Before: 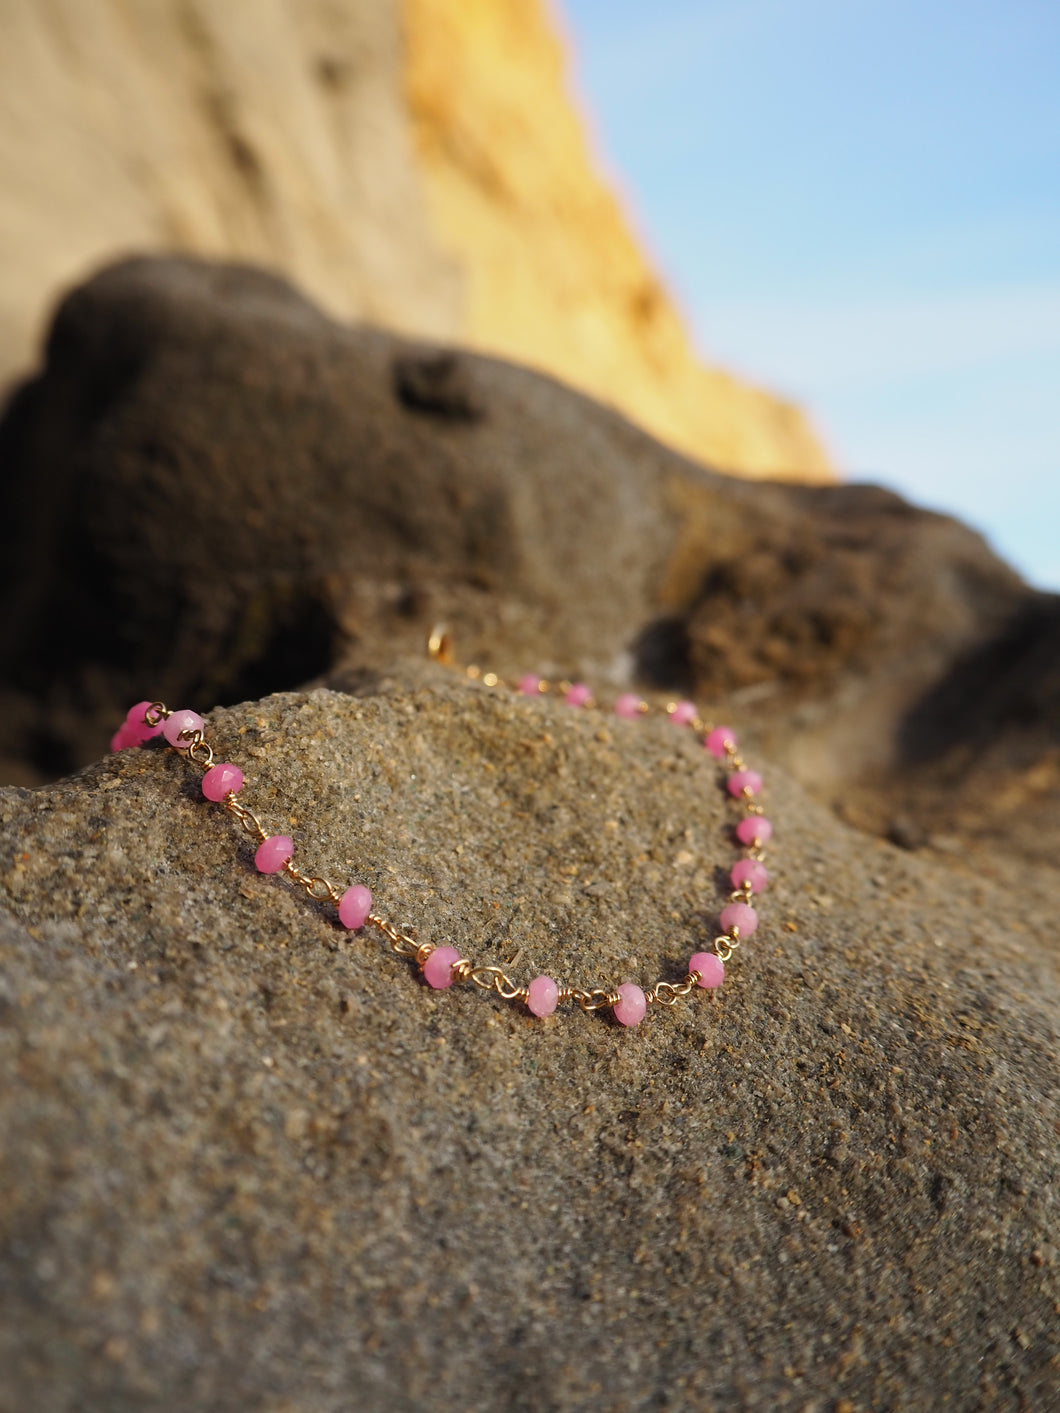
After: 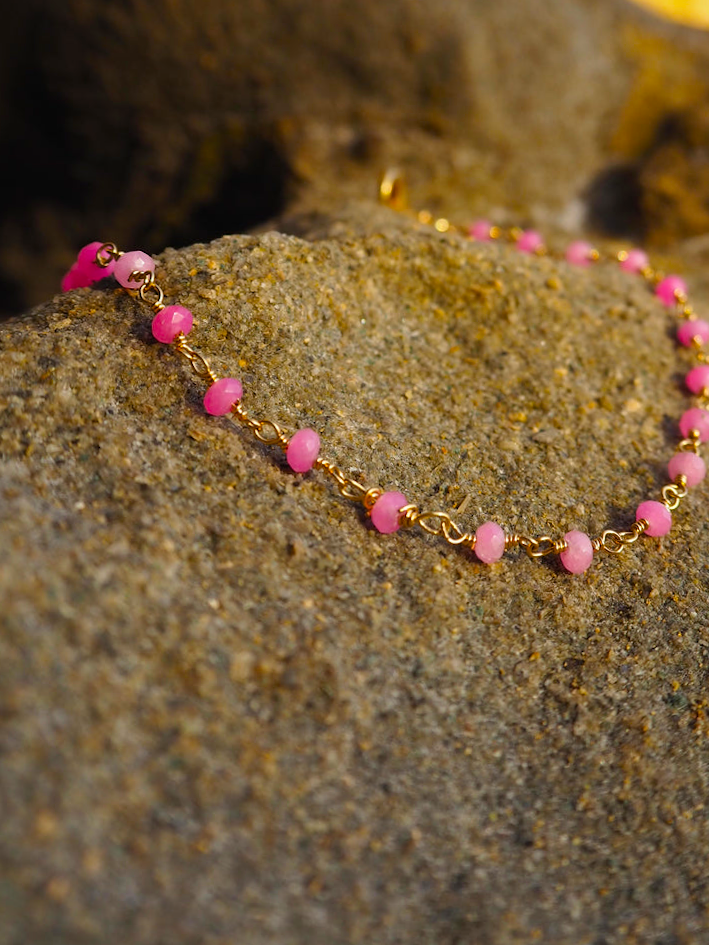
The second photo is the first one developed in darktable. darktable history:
color balance rgb: linear chroma grading › global chroma 15%, perceptual saturation grading › global saturation 30%
crop and rotate: angle -0.82°, left 3.85%, top 31.828%, right 27.992%
